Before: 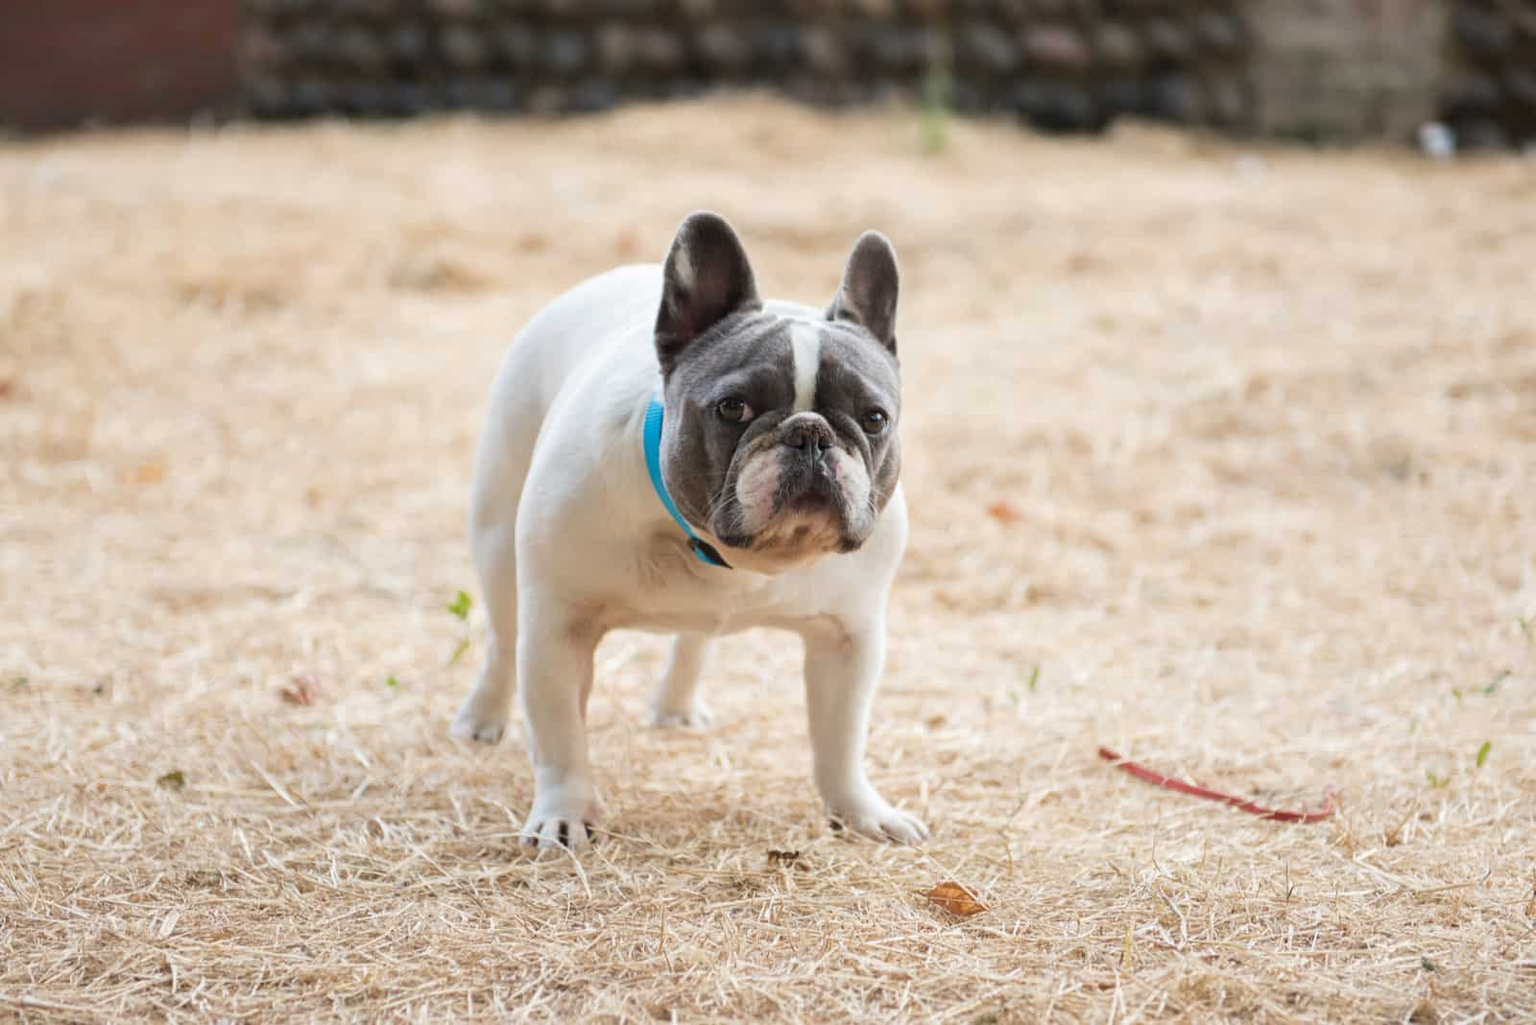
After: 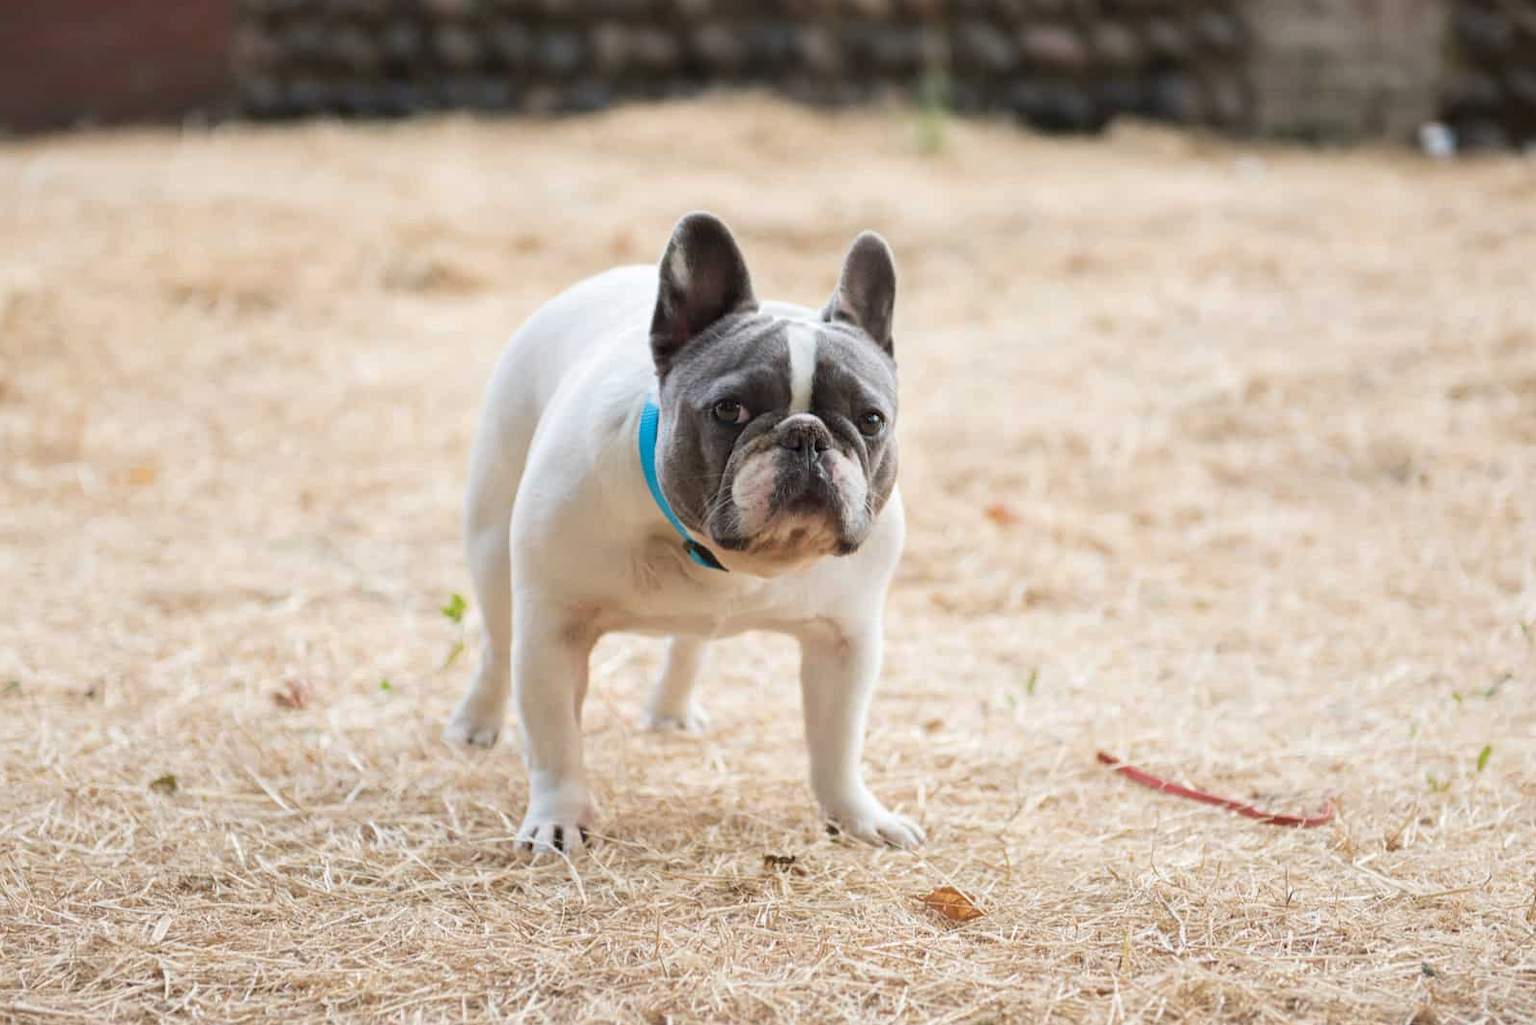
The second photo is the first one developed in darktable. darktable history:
crop and rotate: left 0.623%, top 0.162%, bottom 0.389%
